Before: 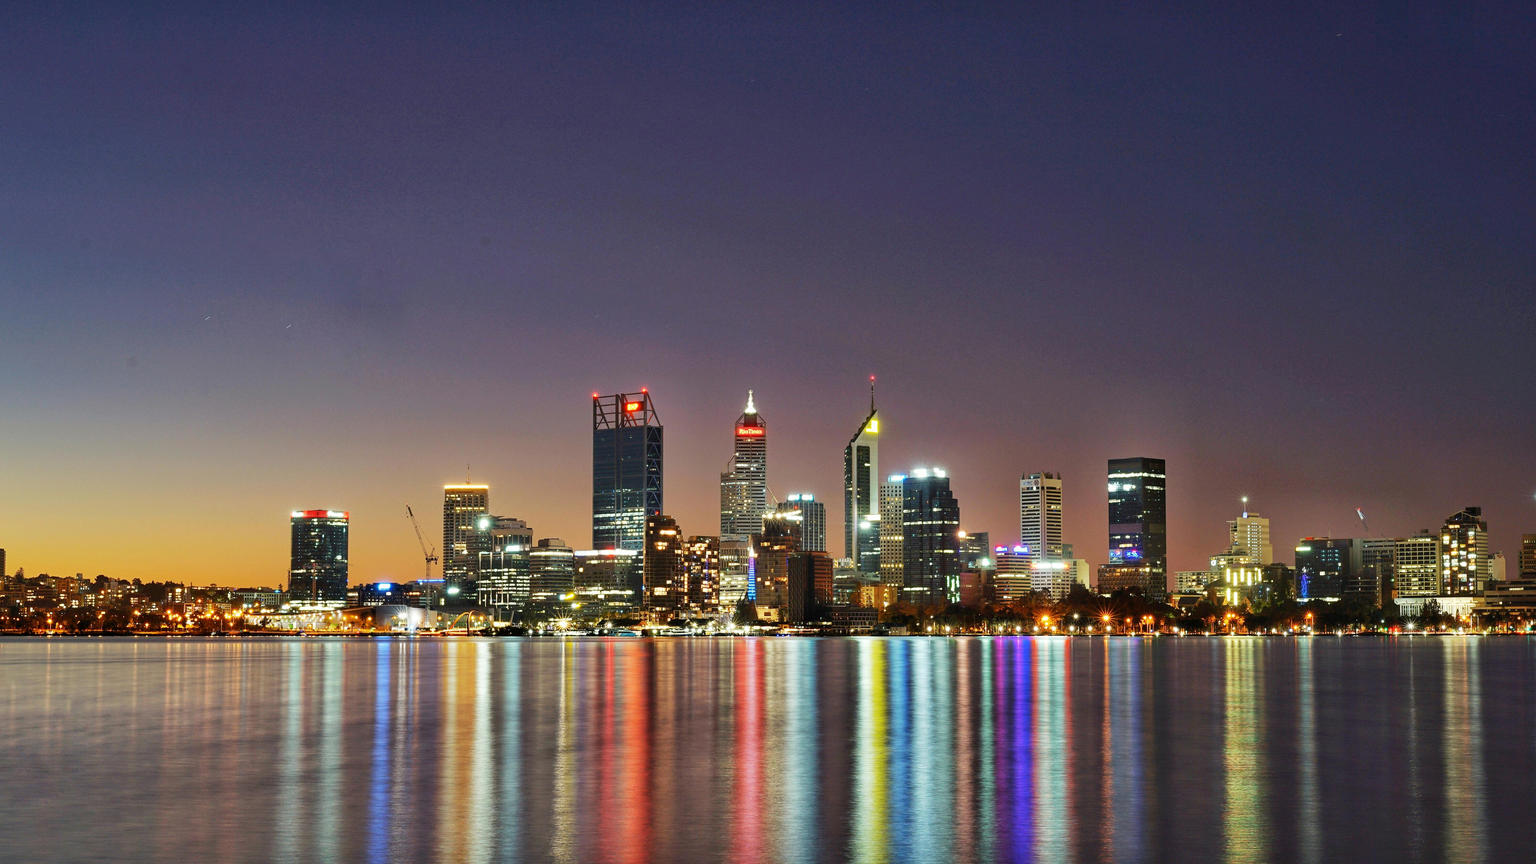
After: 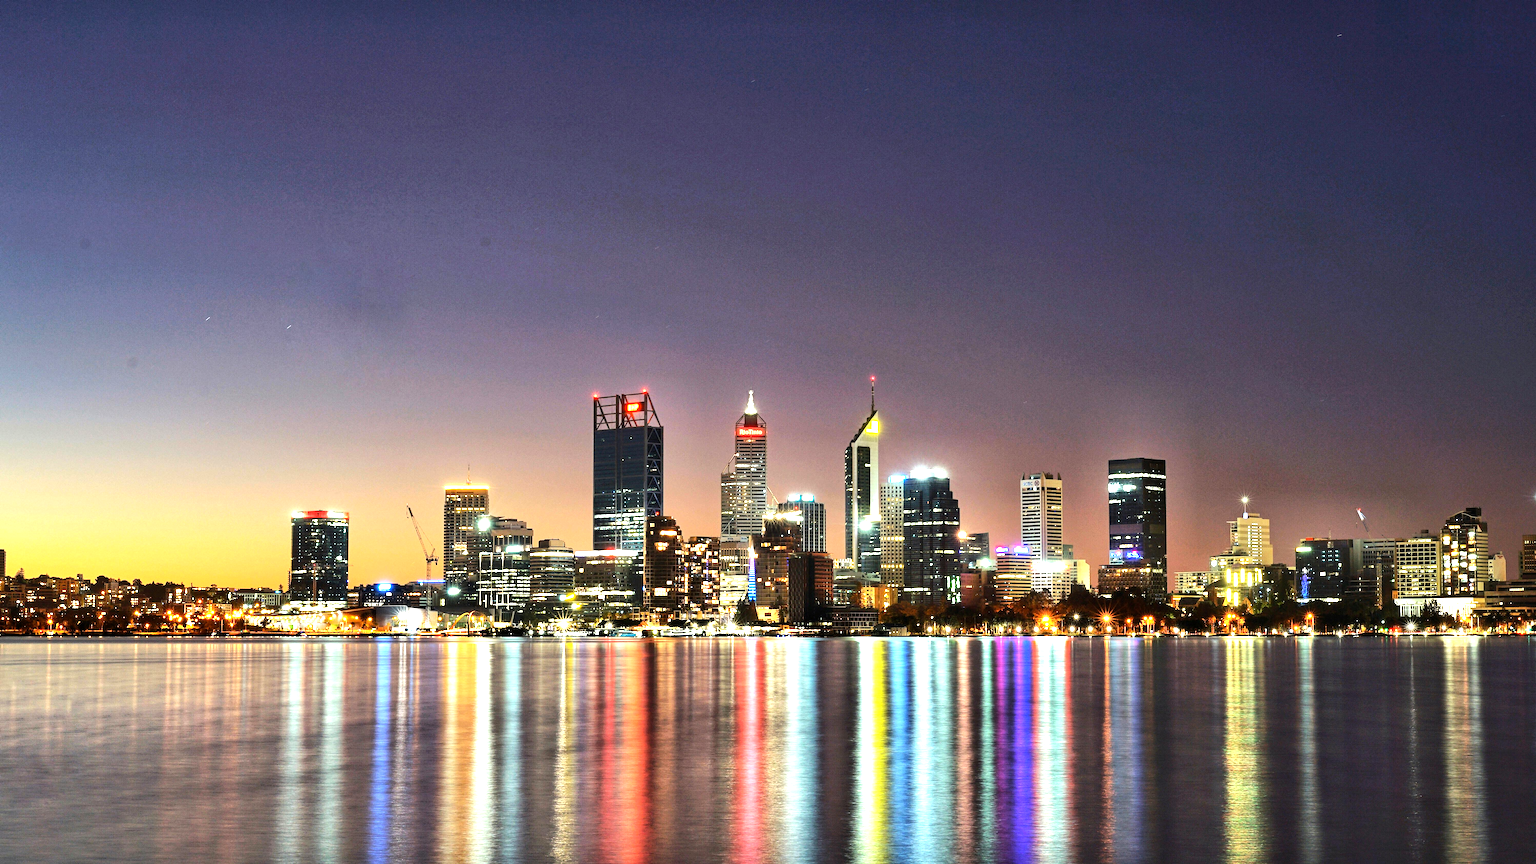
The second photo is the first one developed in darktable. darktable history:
tone equalizer: -8 EV -0.75 EV, -7 EV -0.7 EV, -6 EV -0.6 EV, -5 EV -0.4 EV, -3 EV 0.4 EV, -2 EV 0.6 EV, -1 EV 0.7 EV, +0 EV 0.75 EV, edges refinement/feathering 500, mask exposure compensation -1.57 EV, preserve details no
exposure: black level correction 0.001, exposure 0.5 EV, compensate exposure bias true, compensate highlight preservation false
